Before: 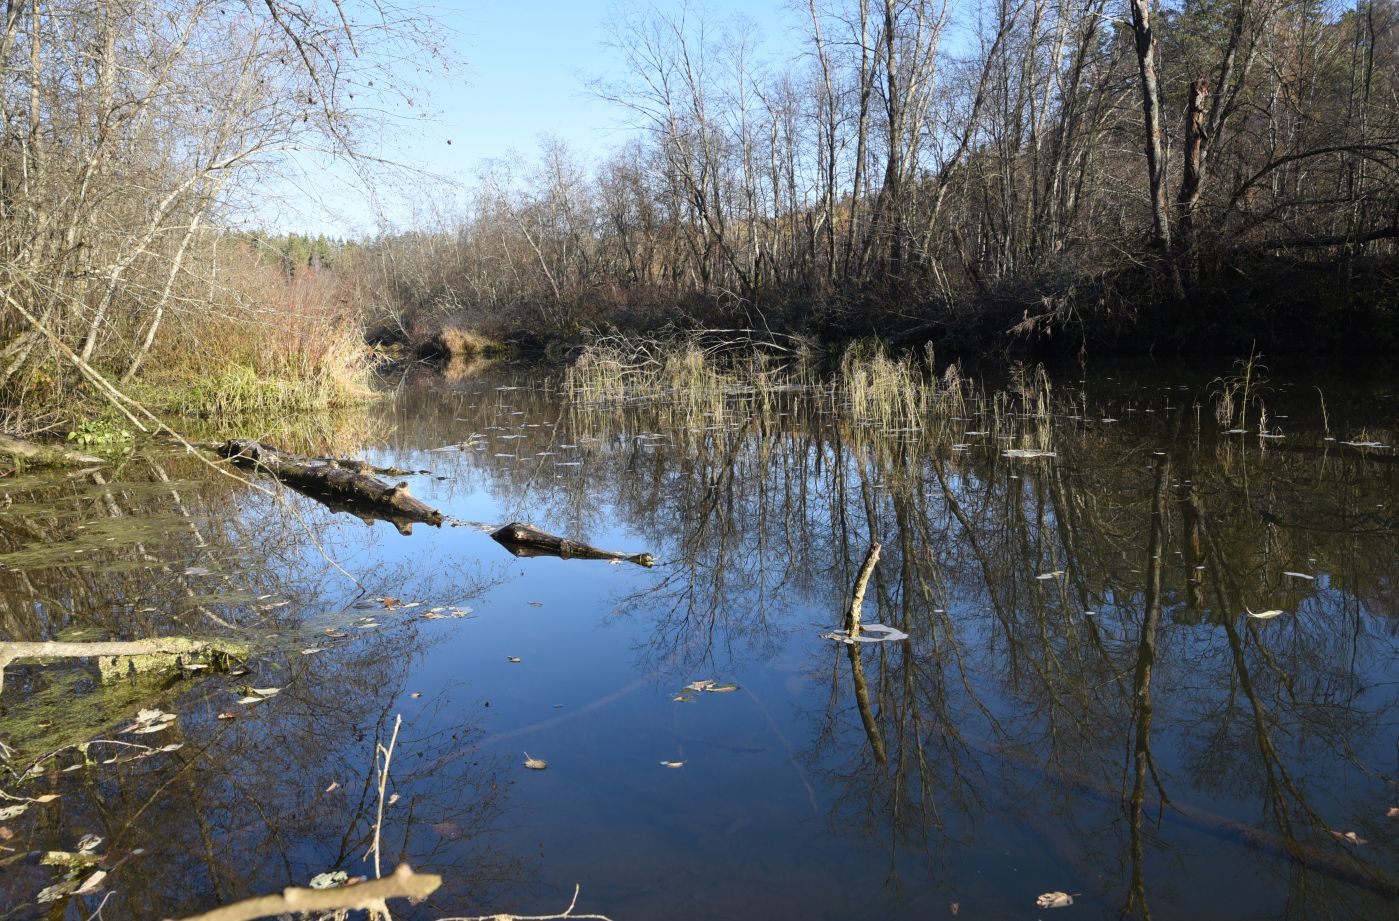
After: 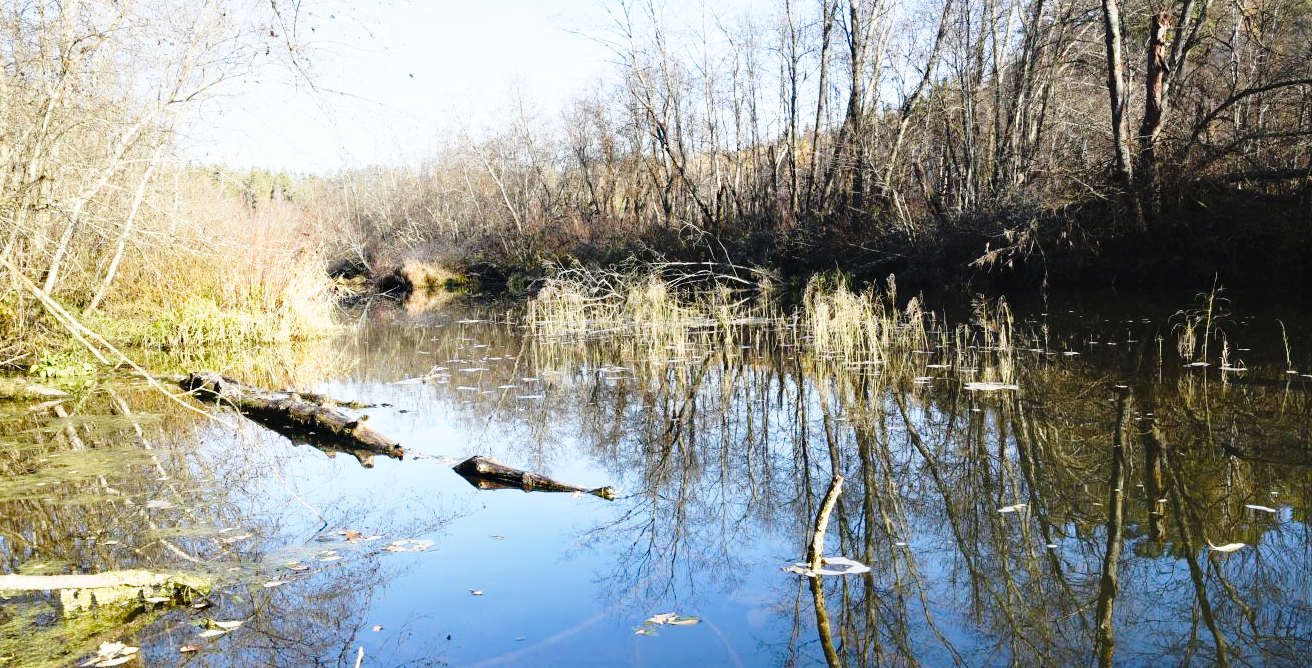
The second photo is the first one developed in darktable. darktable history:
crop: left 2.737%, top 7.287%, right 3.421%, bottom 20.179%
contrast brightness saturation: contrast -0.02, brightness -0.01, saturation 0.03
base curve: curves: ch0 [(0, 0) (0.028, 0.03) (0.105, 0.232) (0.387, 0.748) (0.754, 0.968) (1, 1)], fusion 1, exposure shift 0.576, preserve colors none
